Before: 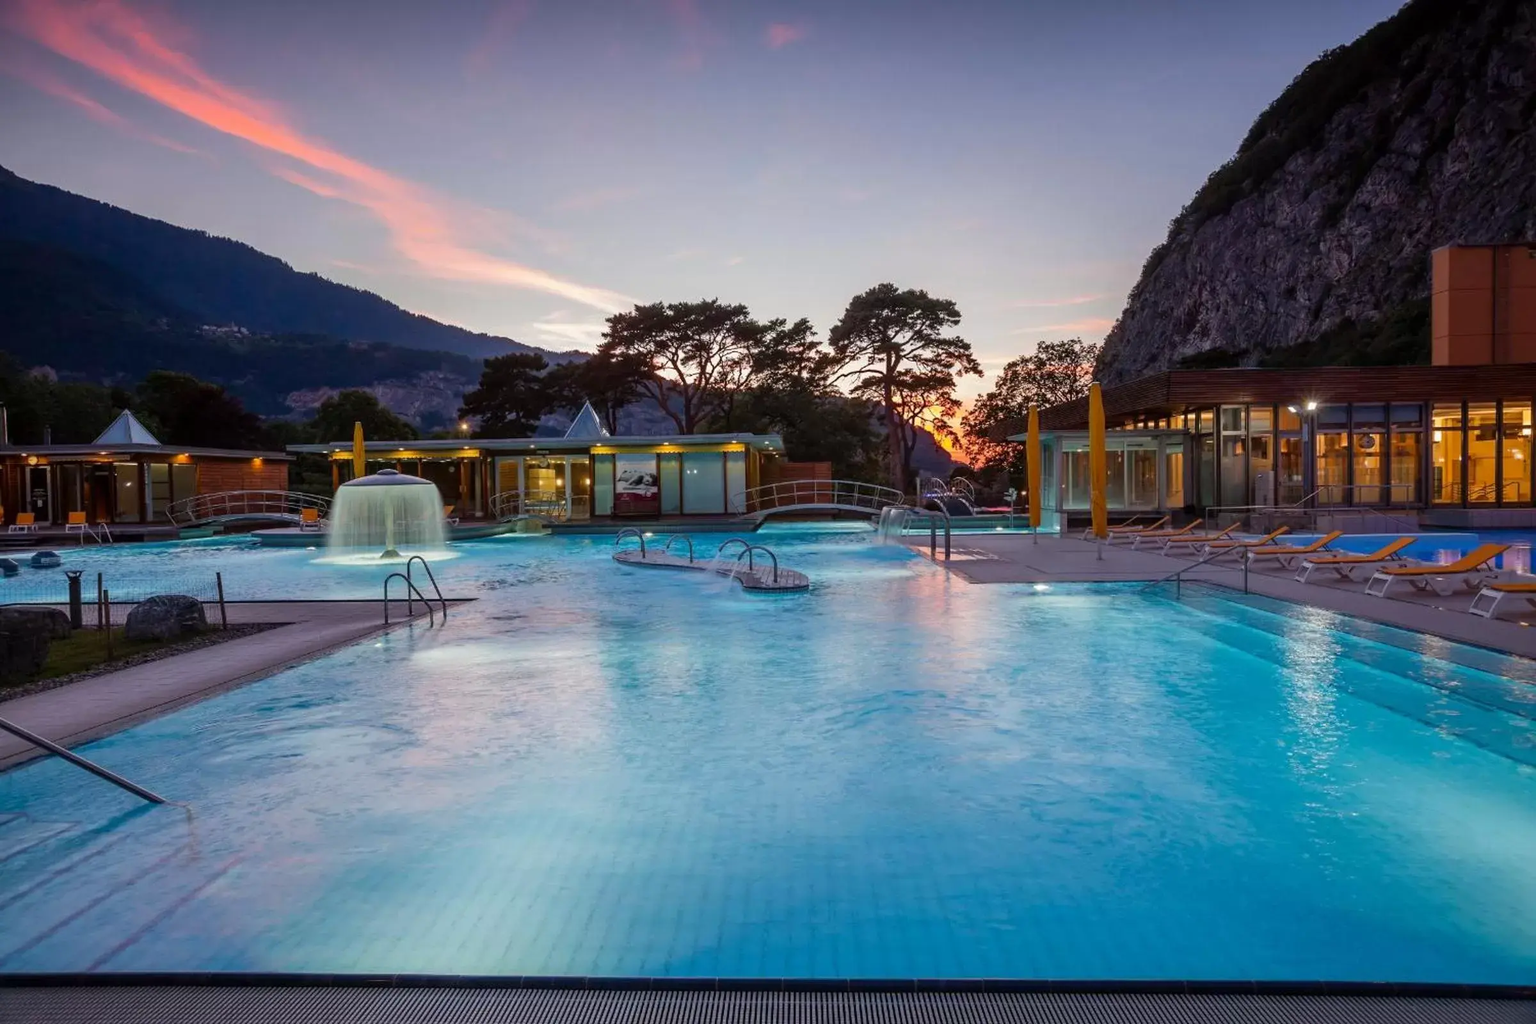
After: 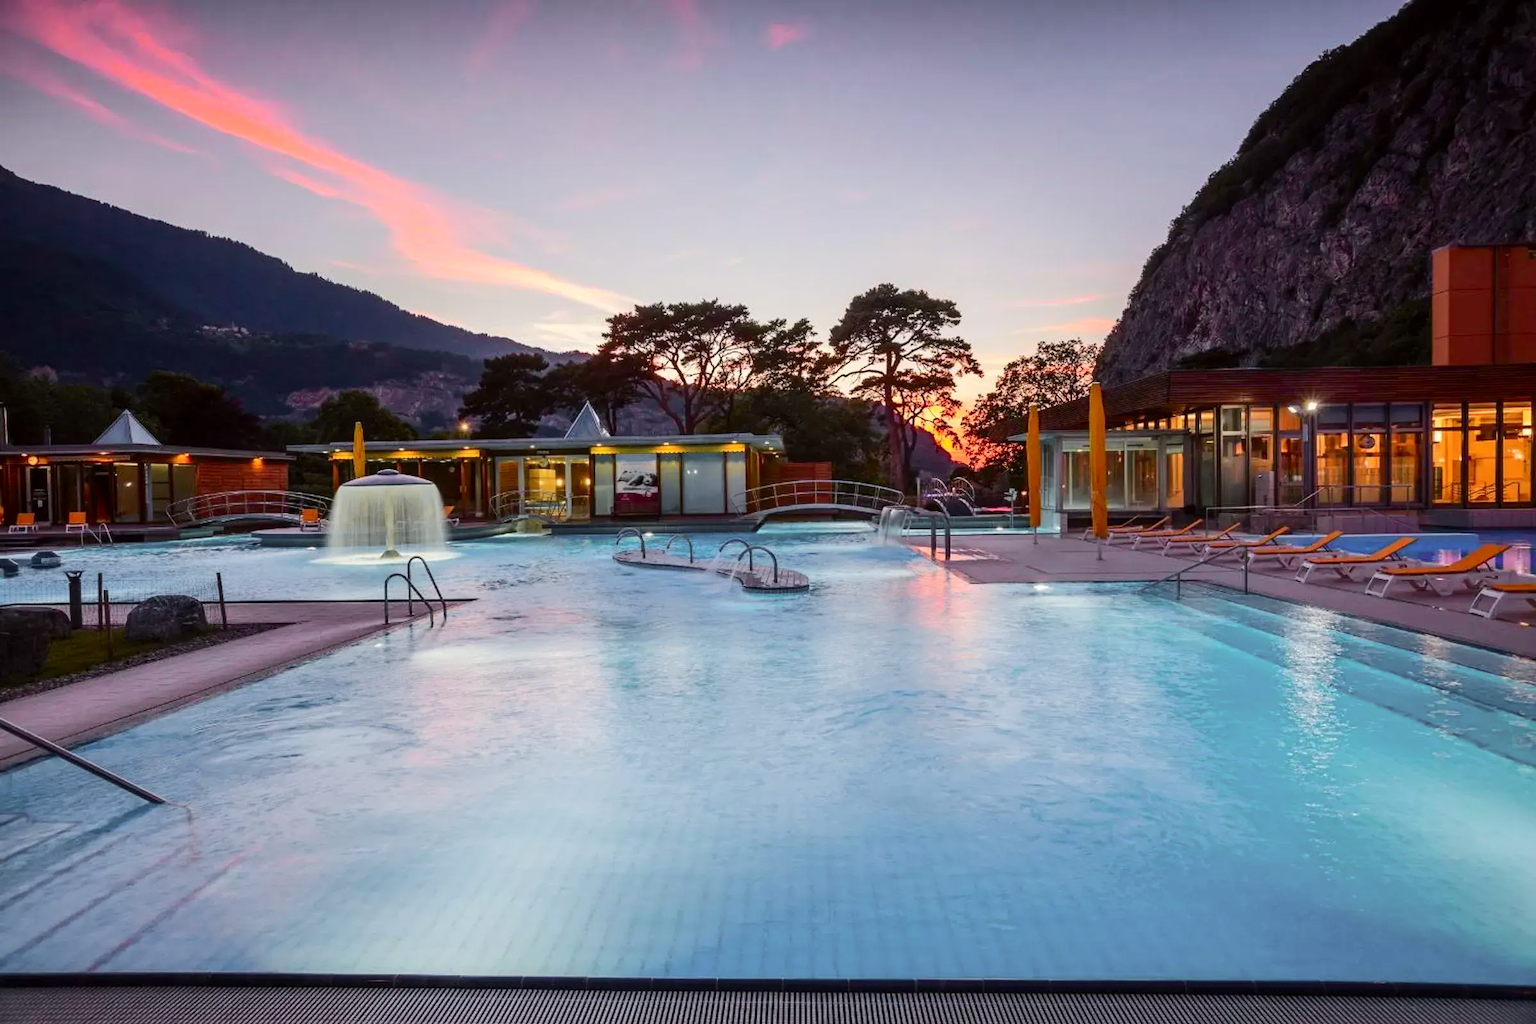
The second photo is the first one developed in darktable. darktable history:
tone curve: curves: ch0 [(0, 0) (0.239, 0.248) (0.508, 0.606) (0.828, 0.878) (1, 1)]; ch1 [(0, 0) (0.401, 0.42) (0.442, 0.47) (0.492, 0.498) (0.511, 0.516) (0.555, 0.586) (0.681, 0.739) (1, 1)]; ch2 [(0, 0) (0.411, 0.433) (0.5, 0.504) (0.545, 0.574) (1, 1)], color space Lab, independent channels
